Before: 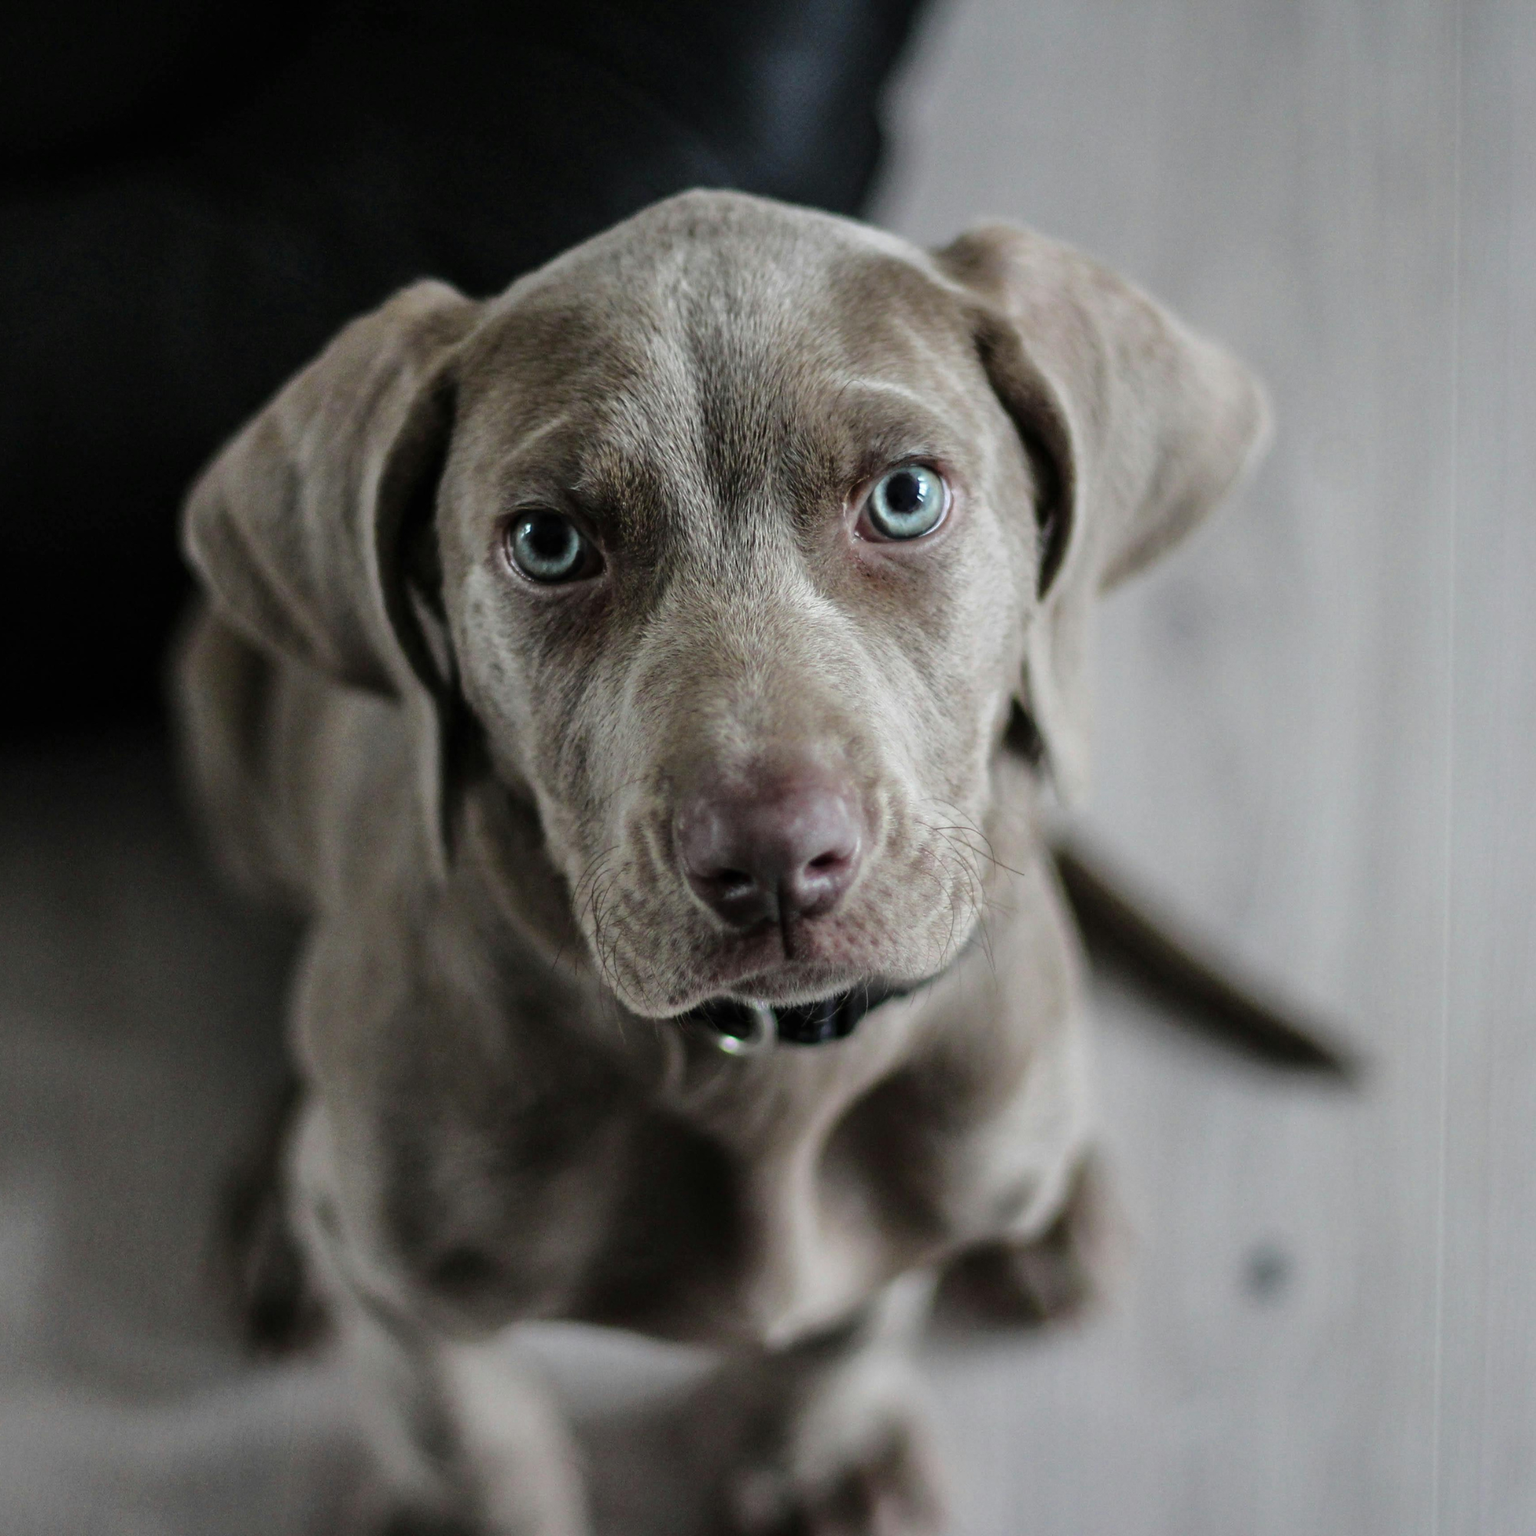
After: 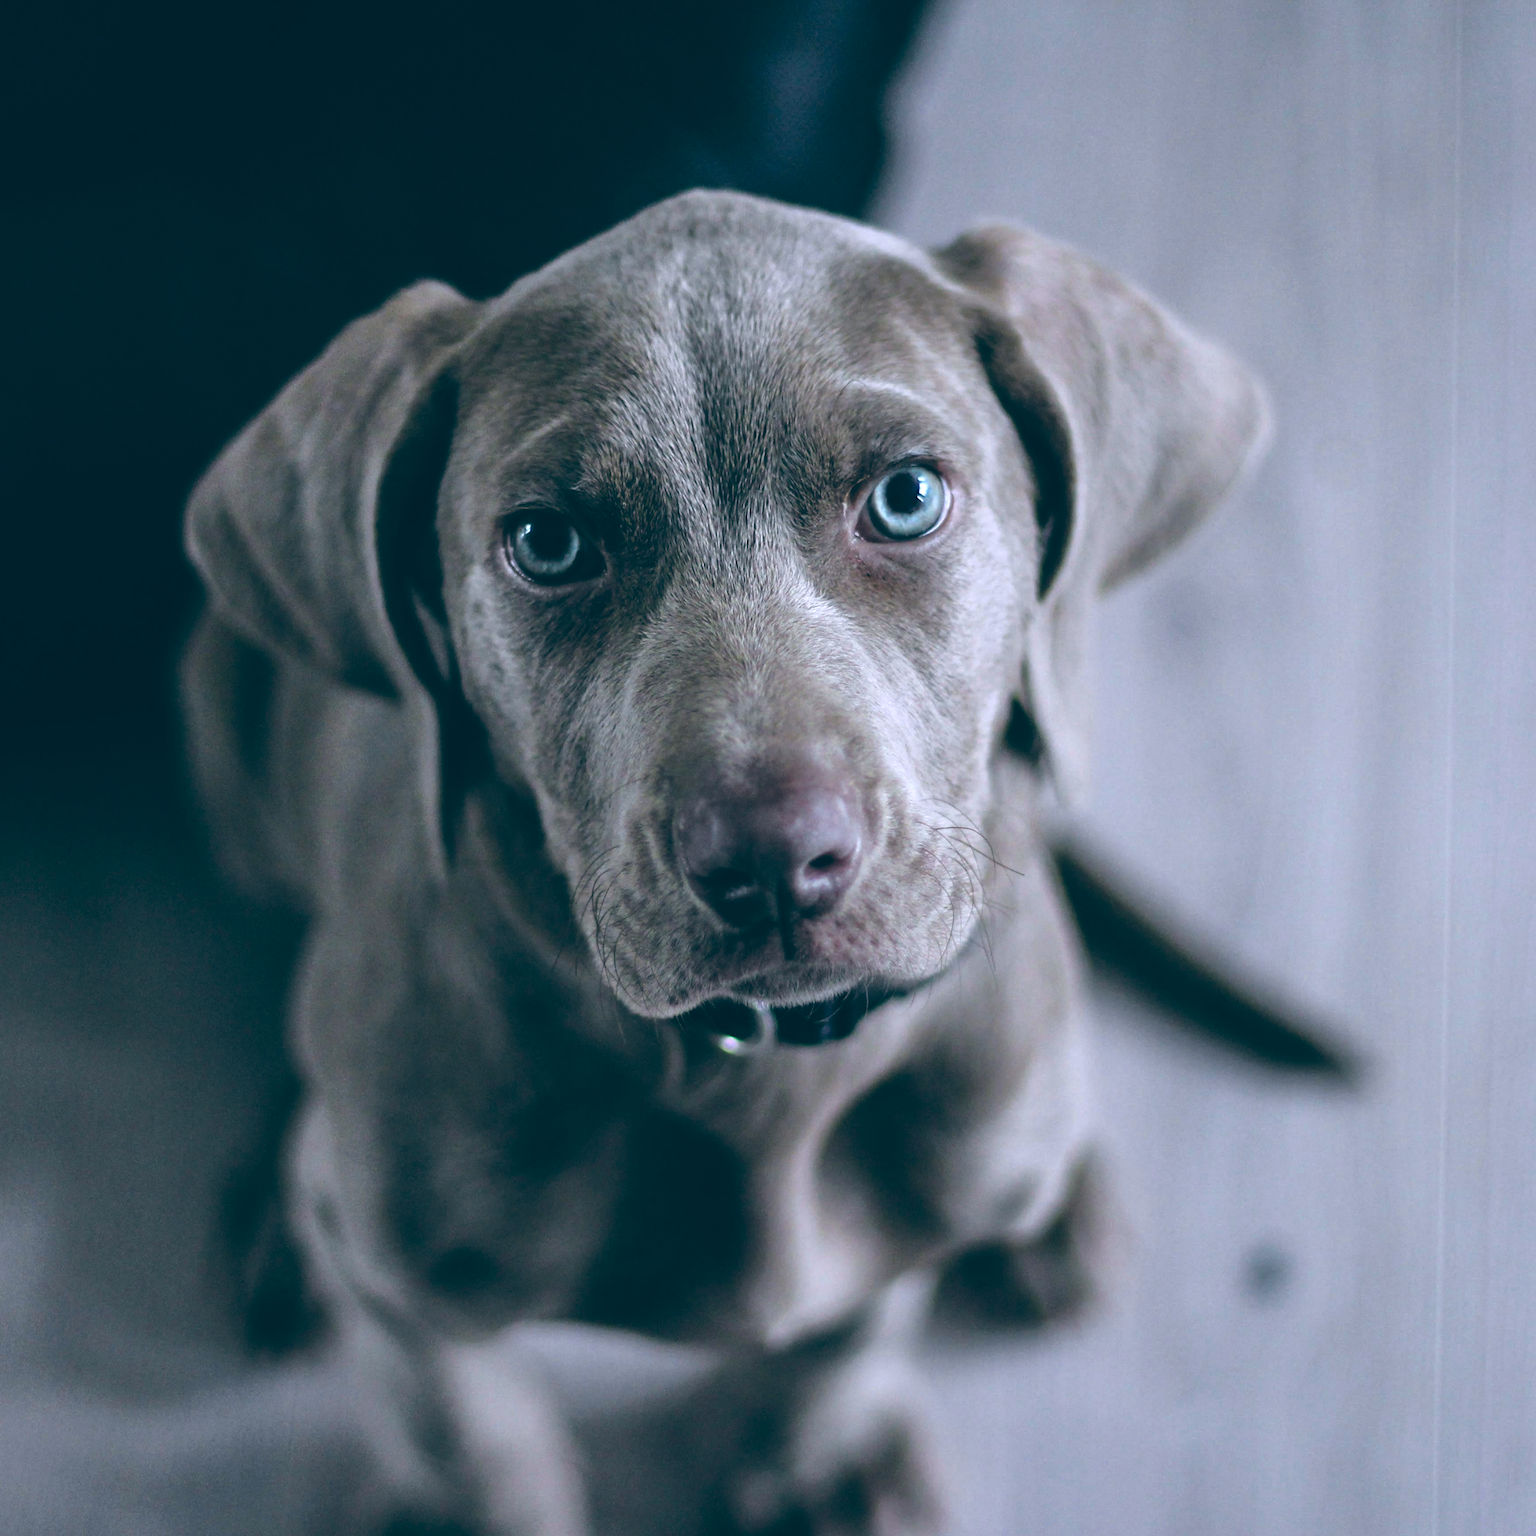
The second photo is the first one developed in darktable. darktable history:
white balance: red 1.004, blue 1.096
color balance: lift [1.016, 0.983, 1, 1.017], gamma [0.958, 1, 1, 1], gain [0.981, 1.007, 0.993, 1.002], input saturation 118.26%, contrast 13.43%, contrast fulcrum 21.62%, output saturation 82.76%
